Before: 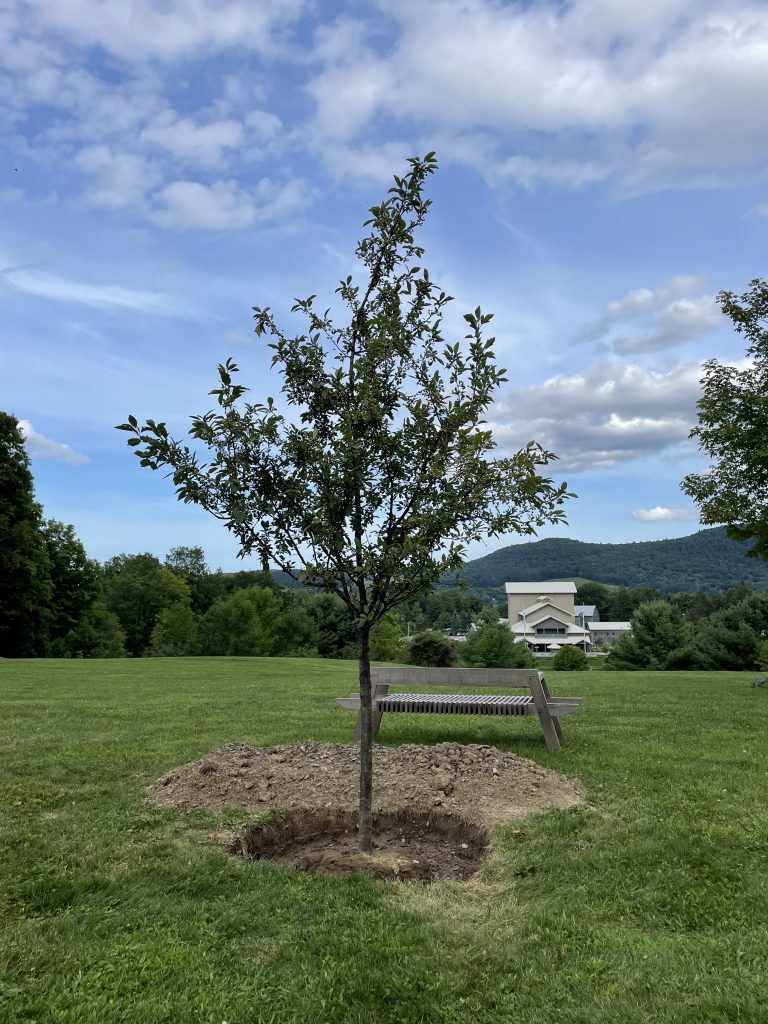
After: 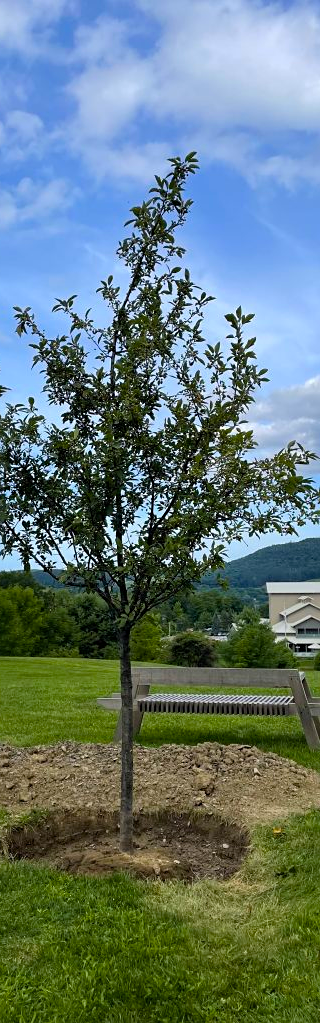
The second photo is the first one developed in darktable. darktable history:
crop: left 31.229%, right 27.105%
sharpen: amount 0.2
color balance rgb: linear chroma grading › global chroma 15%, perceptual saturation grading › global saturation 30%
